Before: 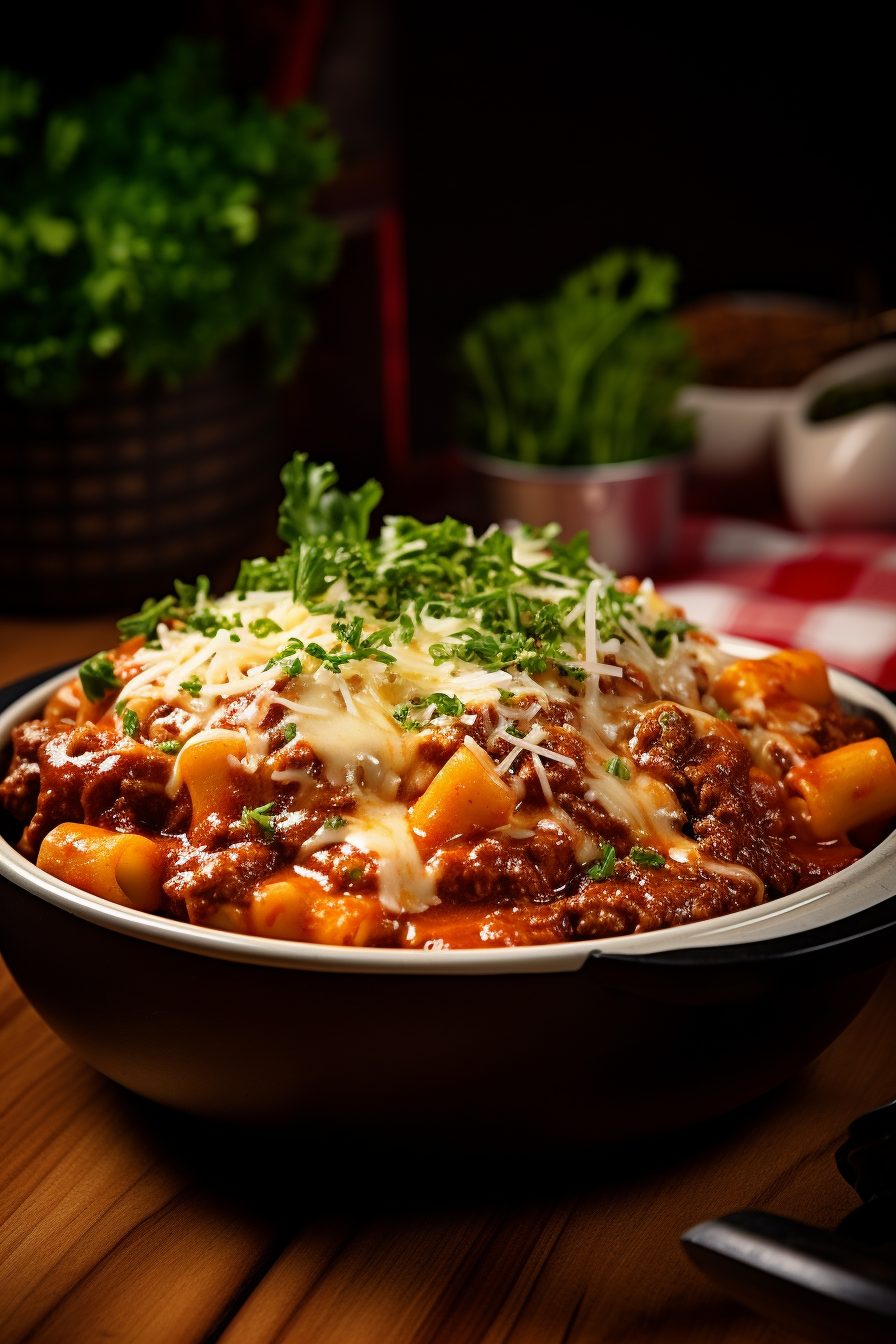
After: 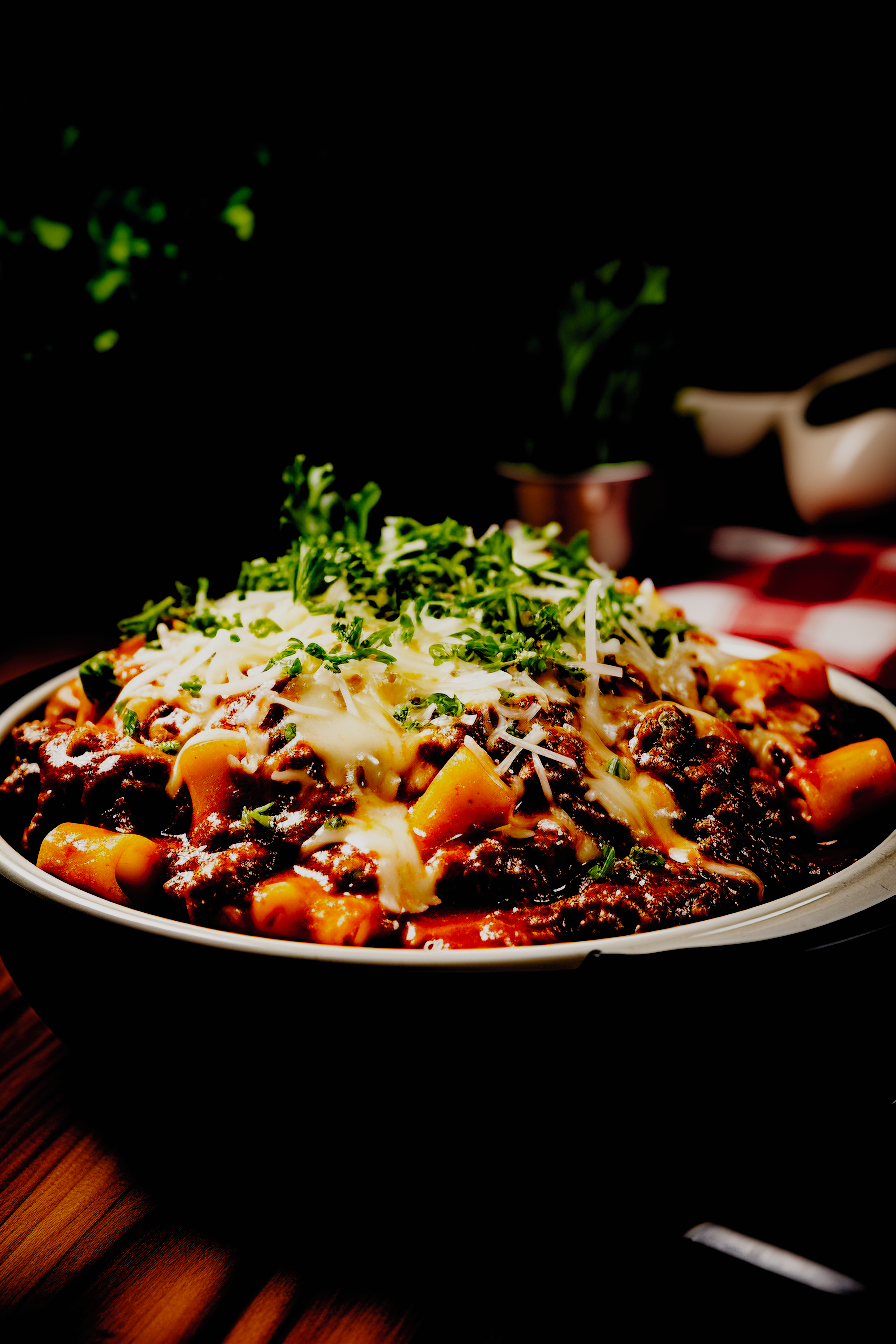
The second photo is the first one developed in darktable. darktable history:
filmic rgb: black relative exposure -2.85 EV, white relative exposure 4.56 EV, hardness 1.77, contrast 1.25, preserve chrominance no, color science v5 (2021)
color balance: contrast 10%
